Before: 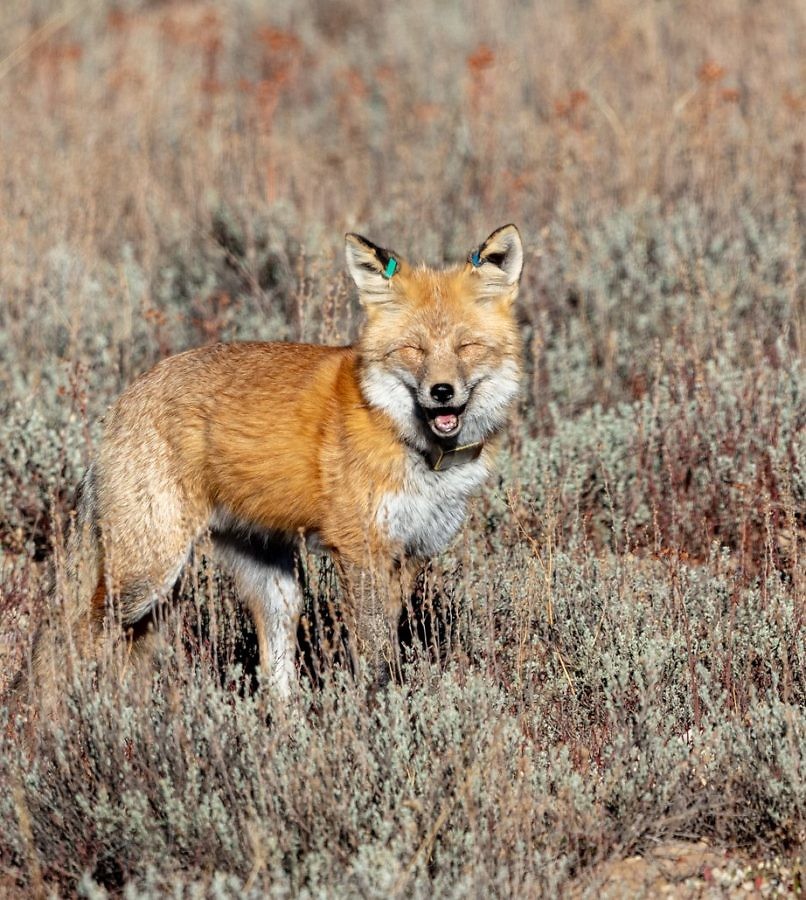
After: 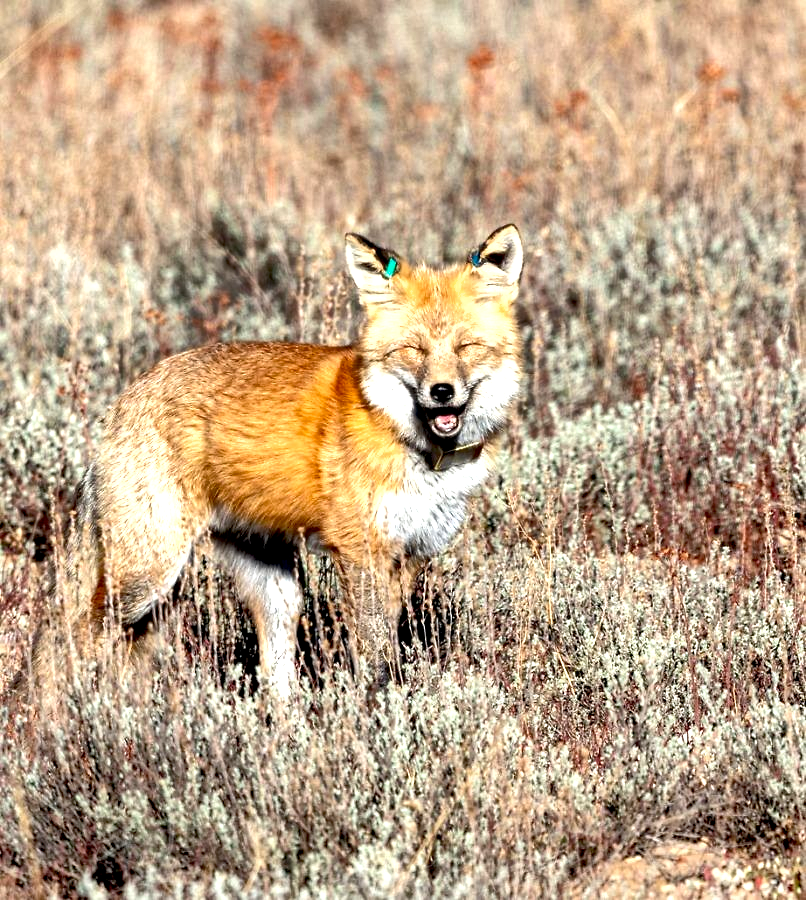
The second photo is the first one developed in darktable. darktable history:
white balance: emerald 1
exposure: black level correction 0.008, exposure 0.979 EV, compensate highlight preservation false
shadows and highlights: shadows 52.42, soften with gaussian
